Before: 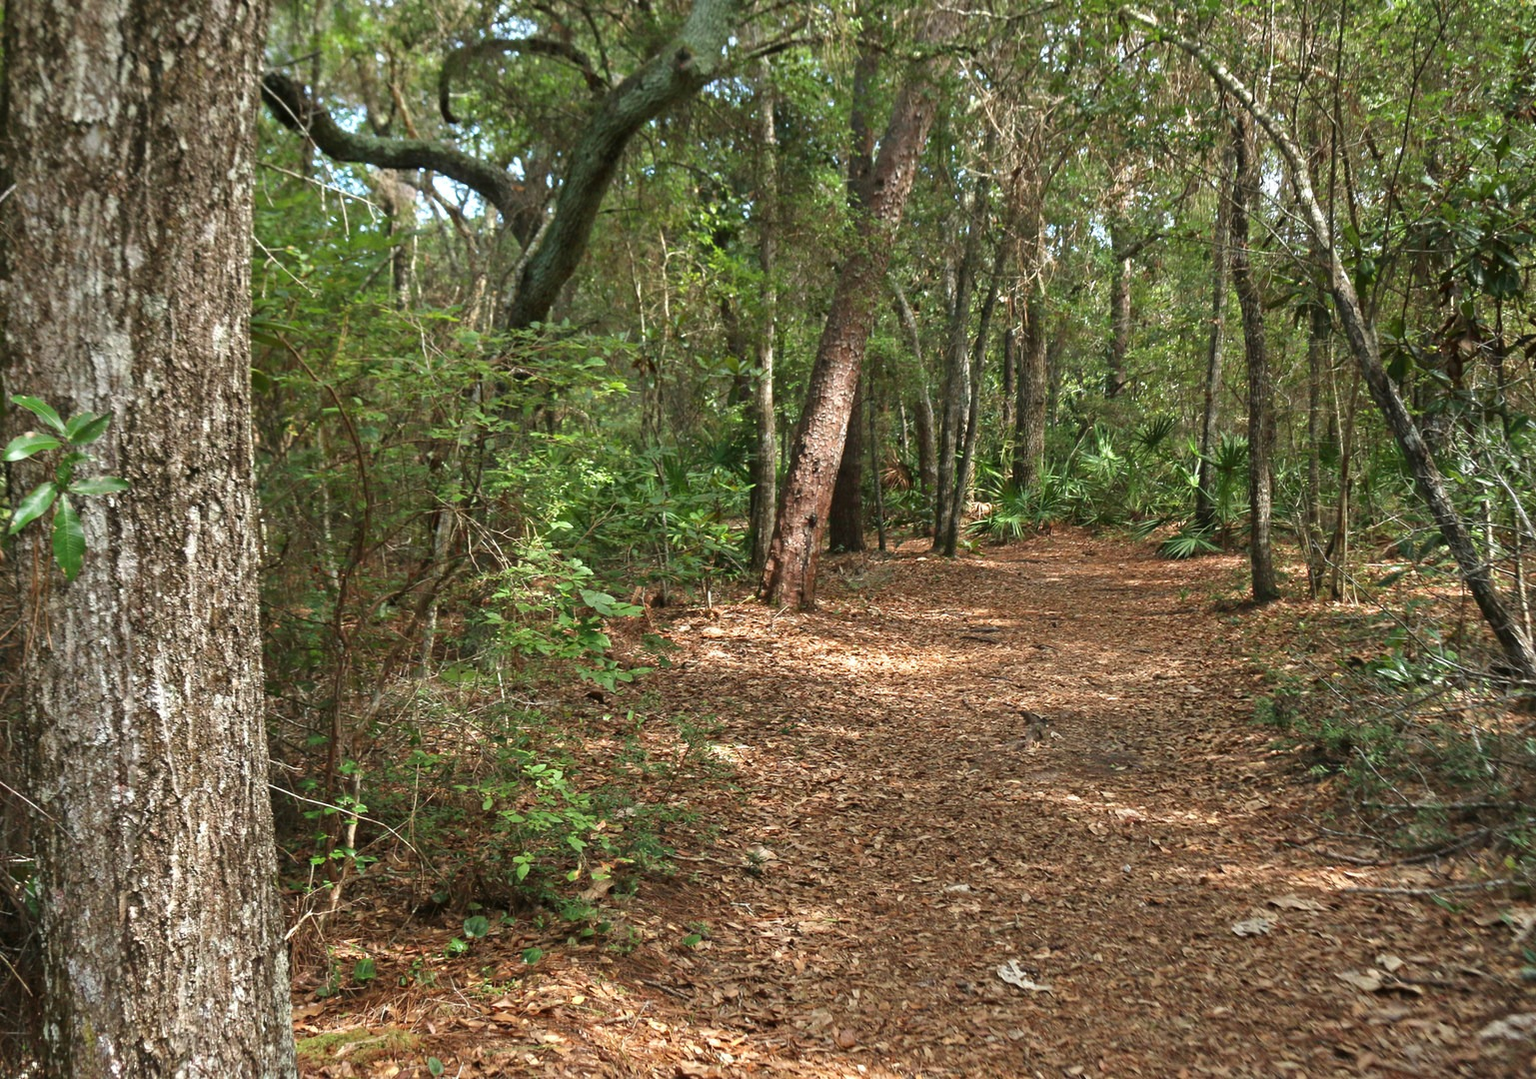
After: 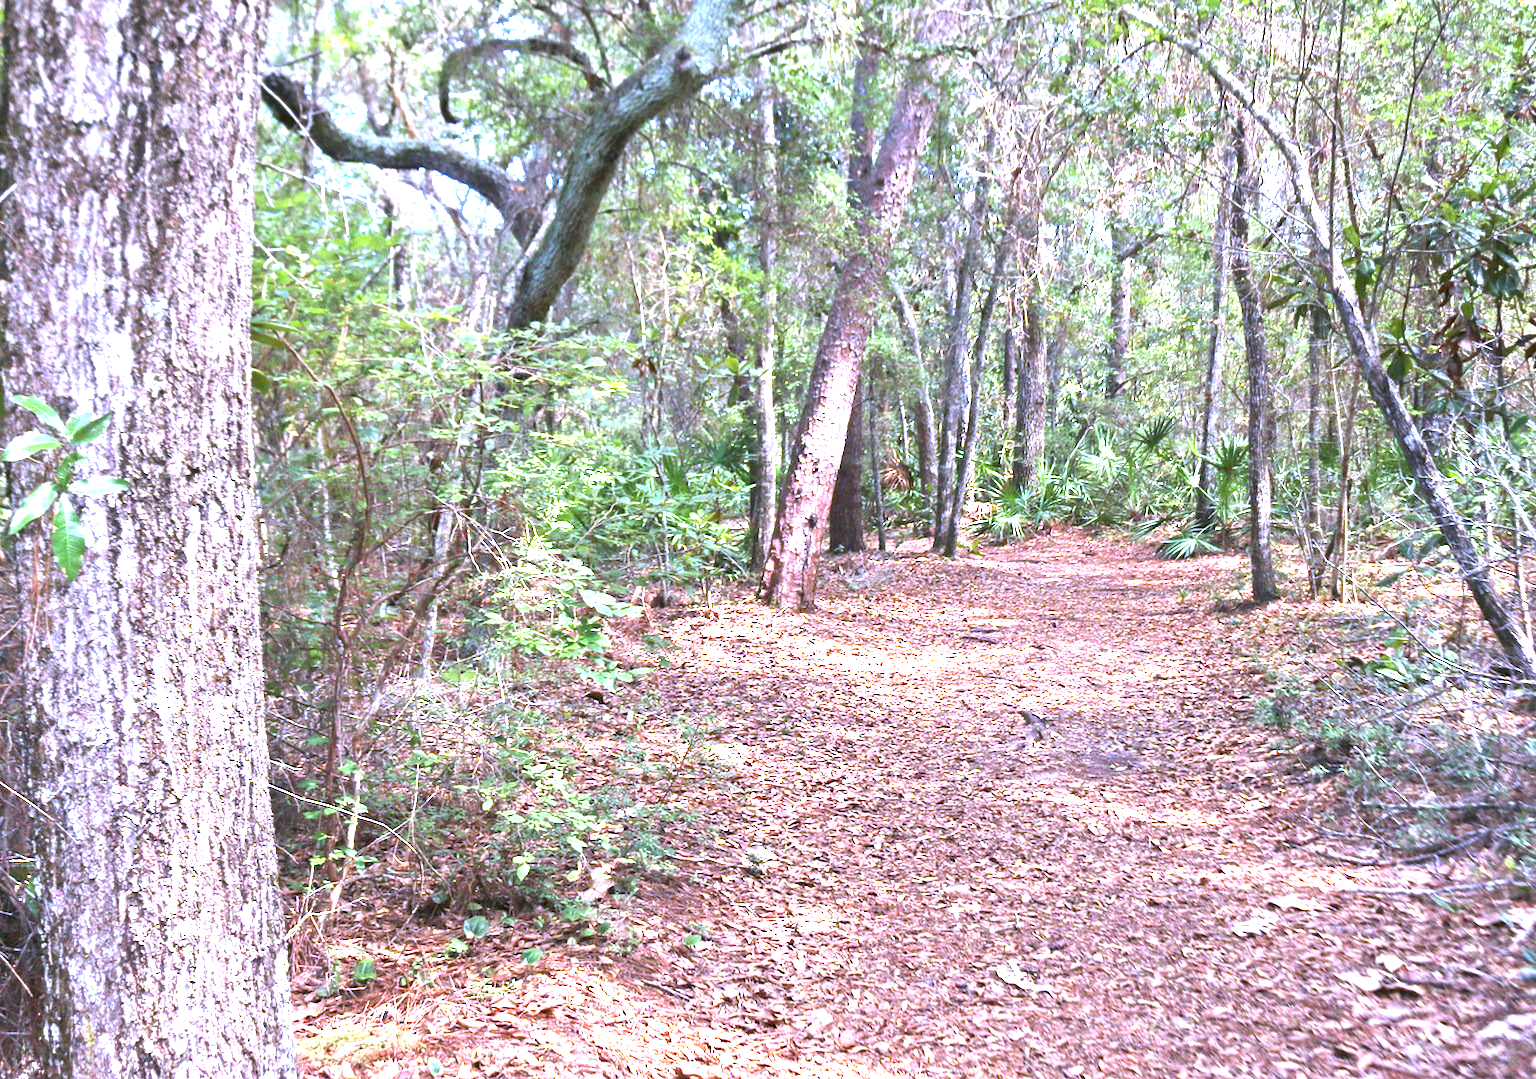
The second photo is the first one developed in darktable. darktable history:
white balance: red 0.98, blue 1.61
exposure: black level correction 0, exposure 2 EV, compensate highlight preservation false
